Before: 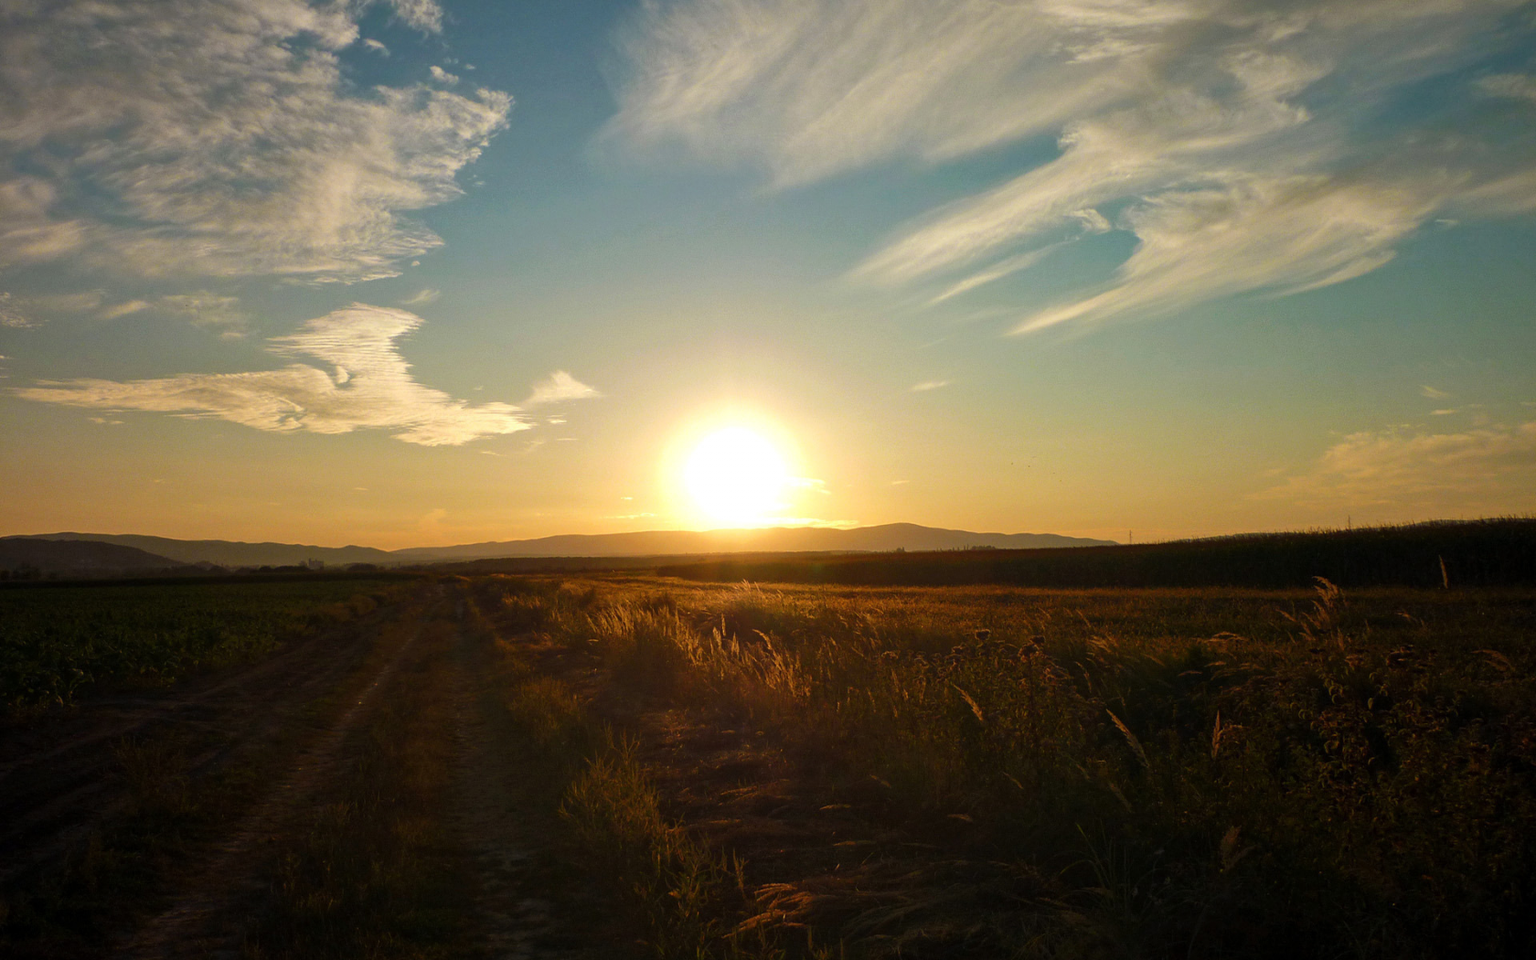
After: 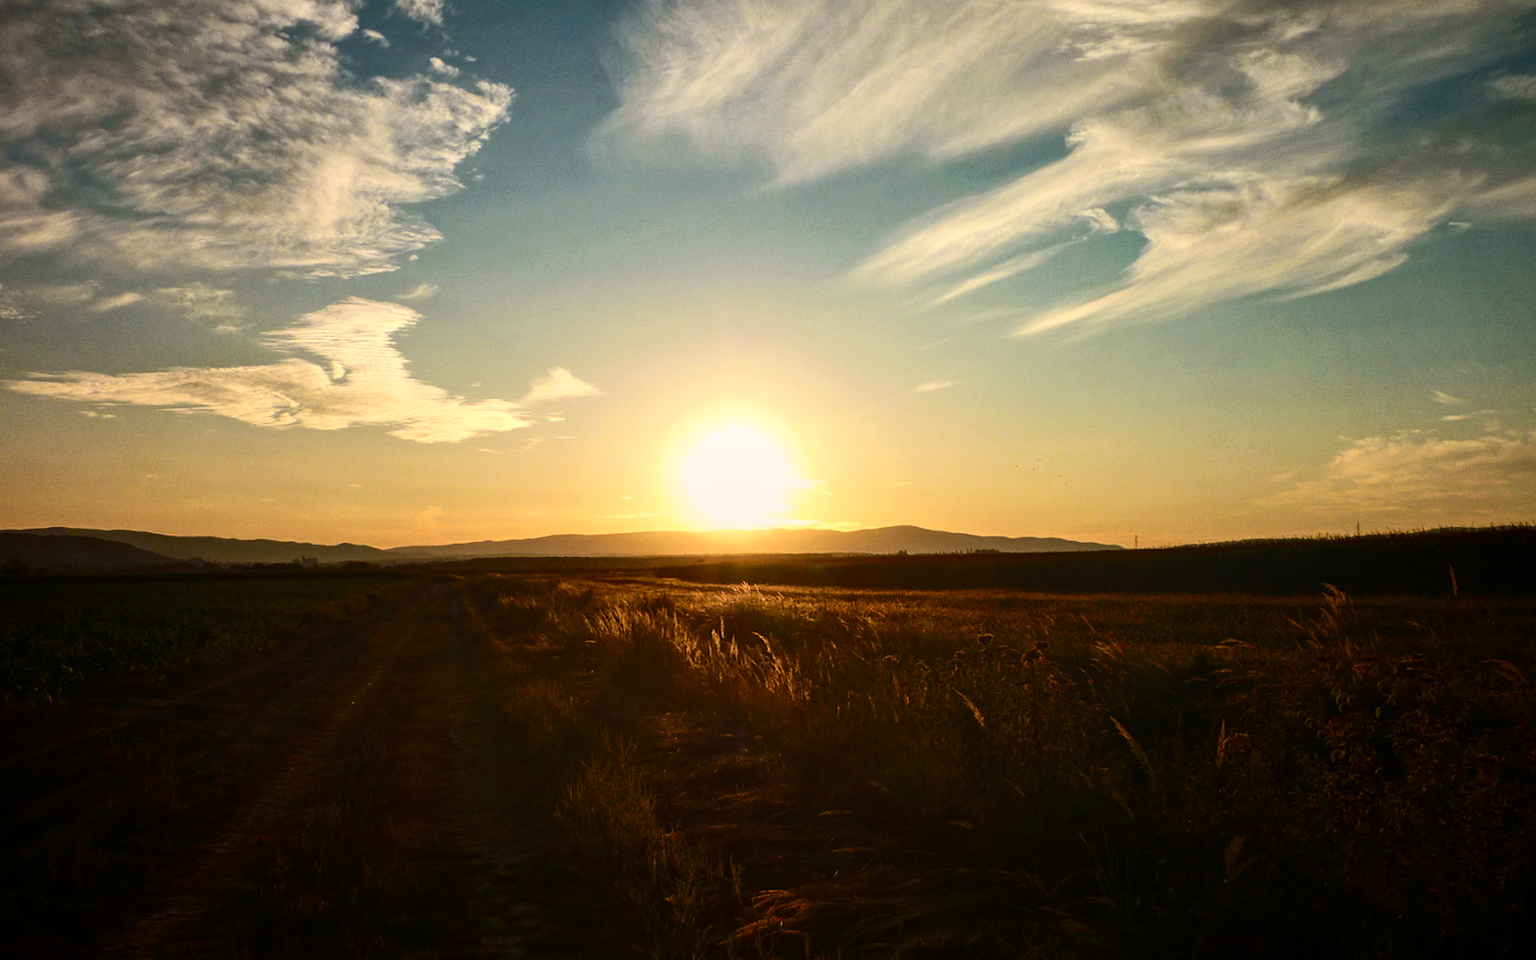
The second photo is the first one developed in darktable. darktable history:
color calibration: x 0.334, y 0.349, temperature 5432.2 K
contrast brightness saturation: contrast 0.295
crop and rotate: angle -0.515°
local contrast: on, module defaults
